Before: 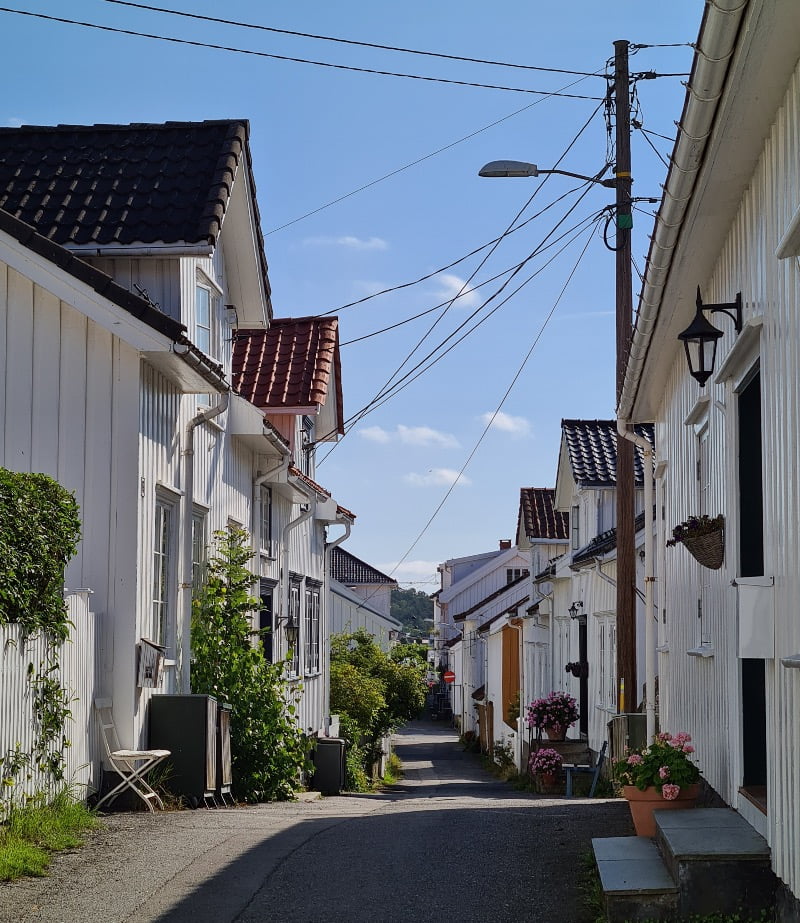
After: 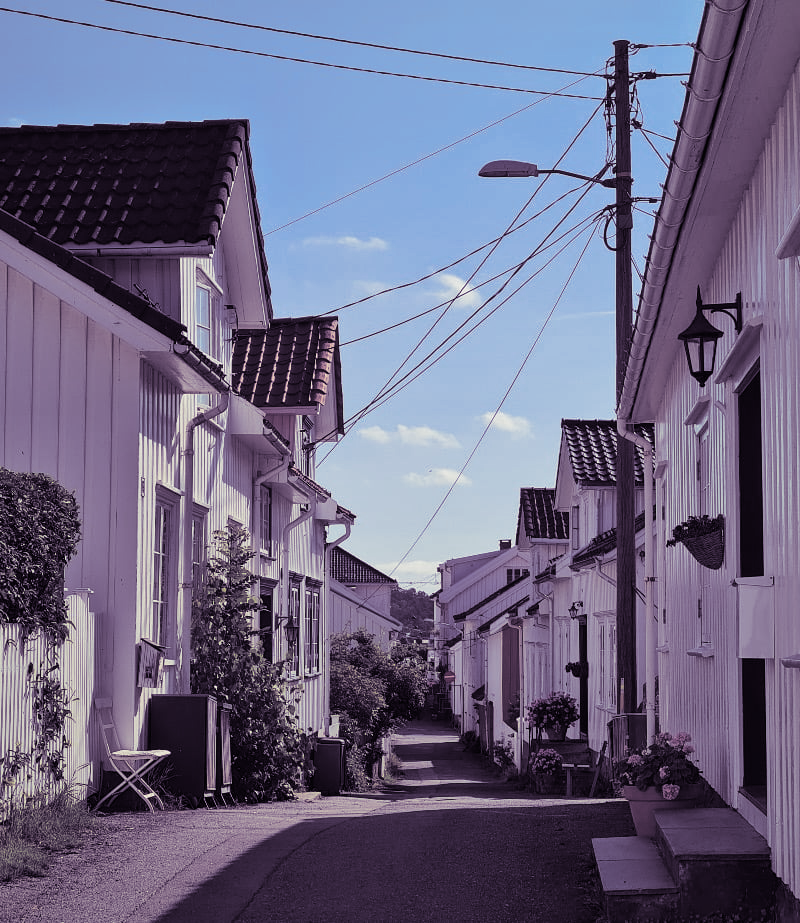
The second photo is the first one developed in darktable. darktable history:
exposure: compensate exposure bias true, compensate highlight preservation false
split-toning: shadows › hue 266.4°, shadows › saturation 0.4, highlights › hue 61.2°, highlights › saturation 0.3, compress 0%
